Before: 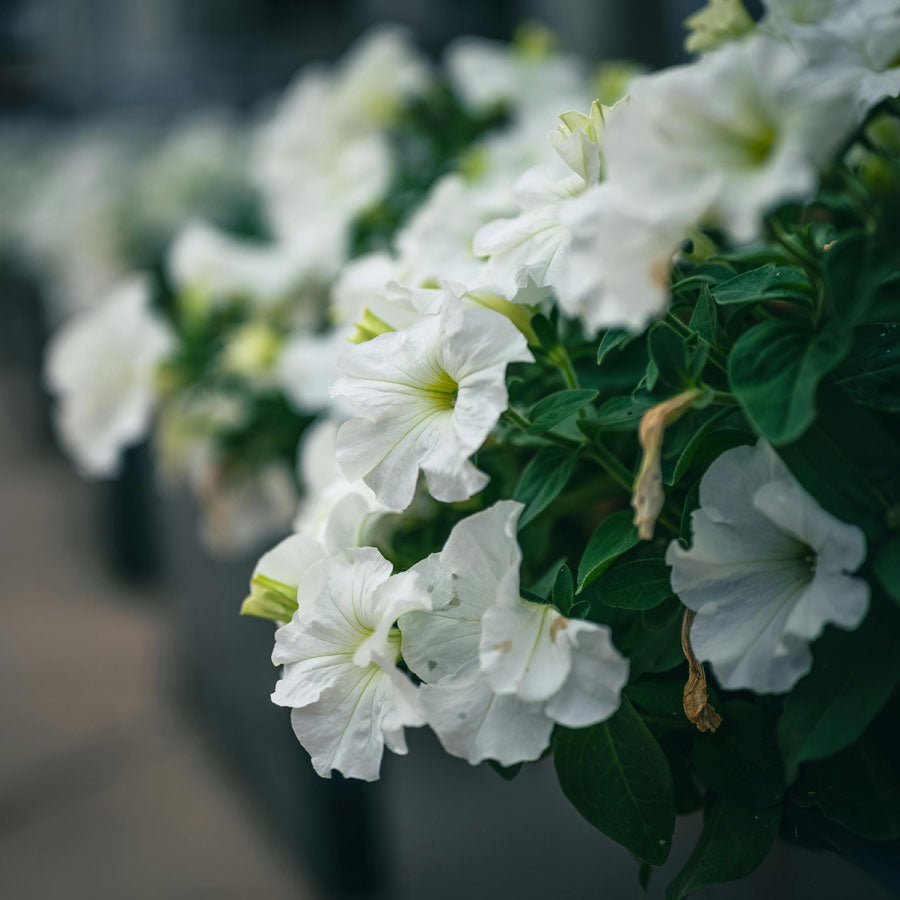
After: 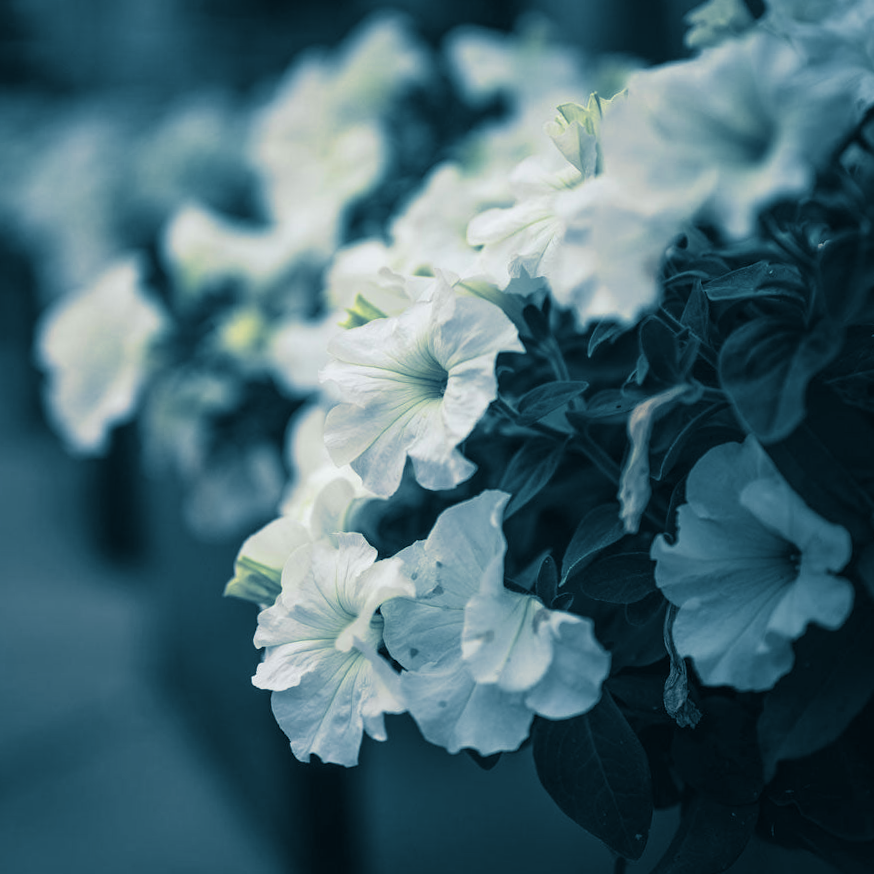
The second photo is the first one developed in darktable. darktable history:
split-toning: shadows › hue 212.4°, balance -70
crop and rotate: angle -1.69°
